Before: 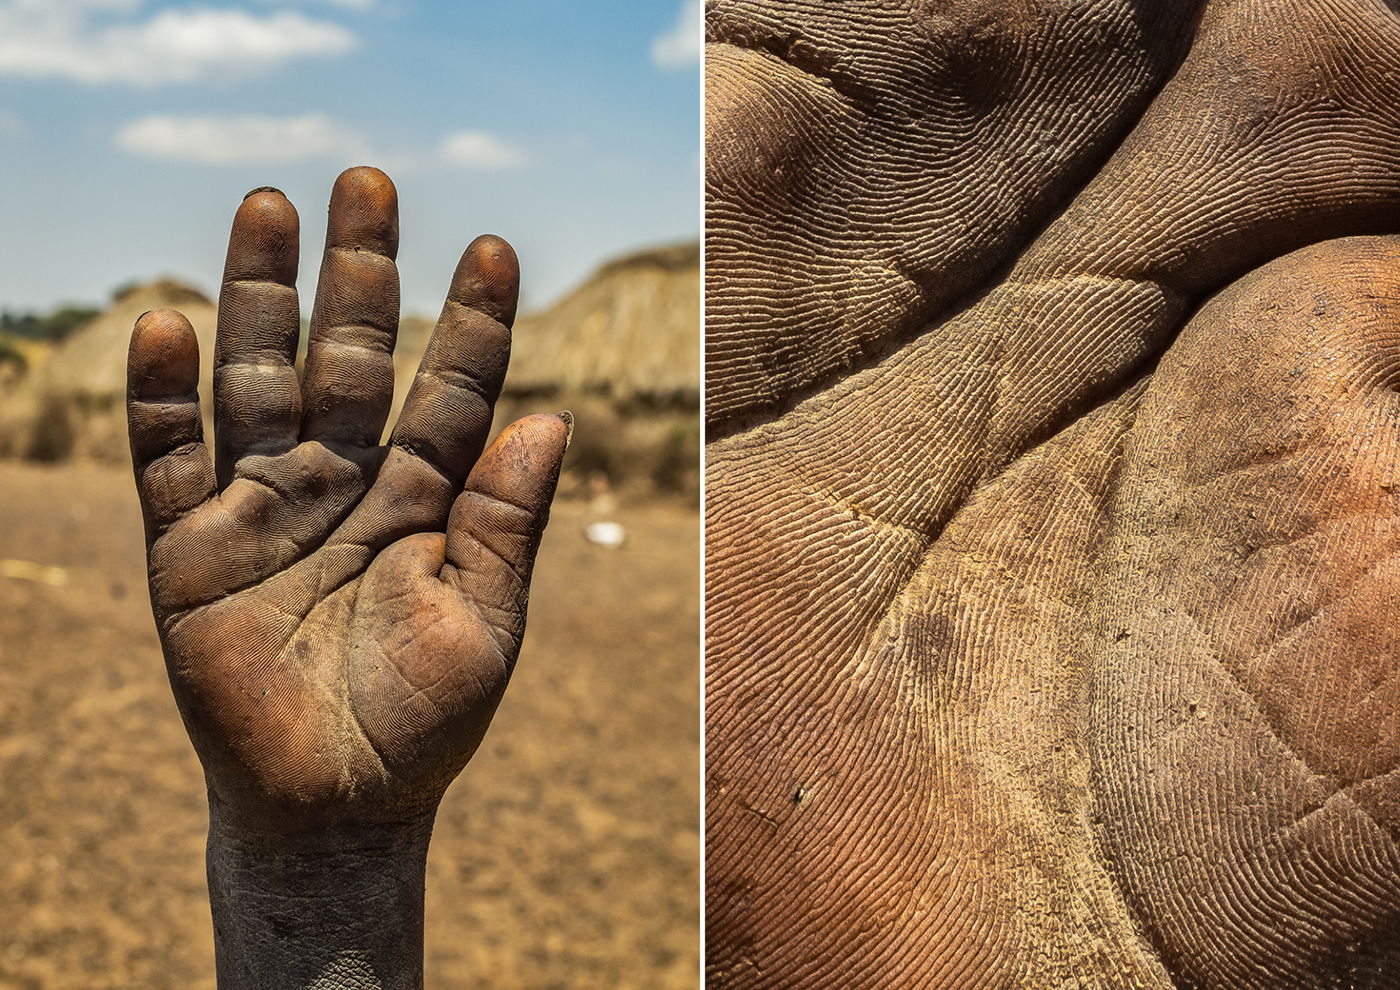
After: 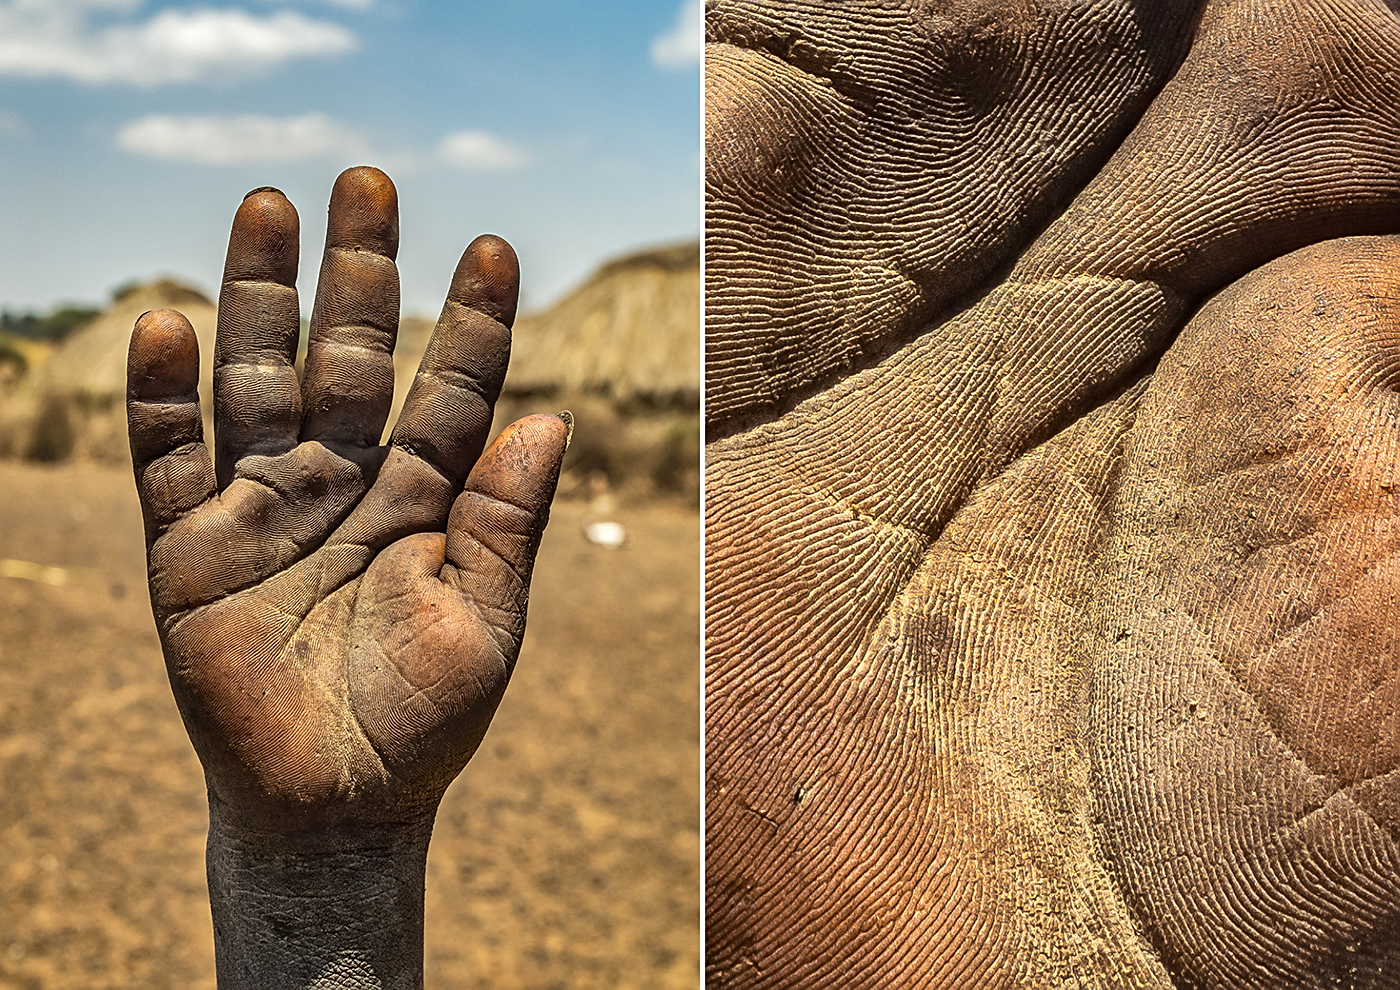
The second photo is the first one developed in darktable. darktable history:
exposure: exposure 0.2 EV, compensate highlight preservation false
shadows and highlights: shadows 59.4, soften with gaussian
sharpen: on, module defaults
